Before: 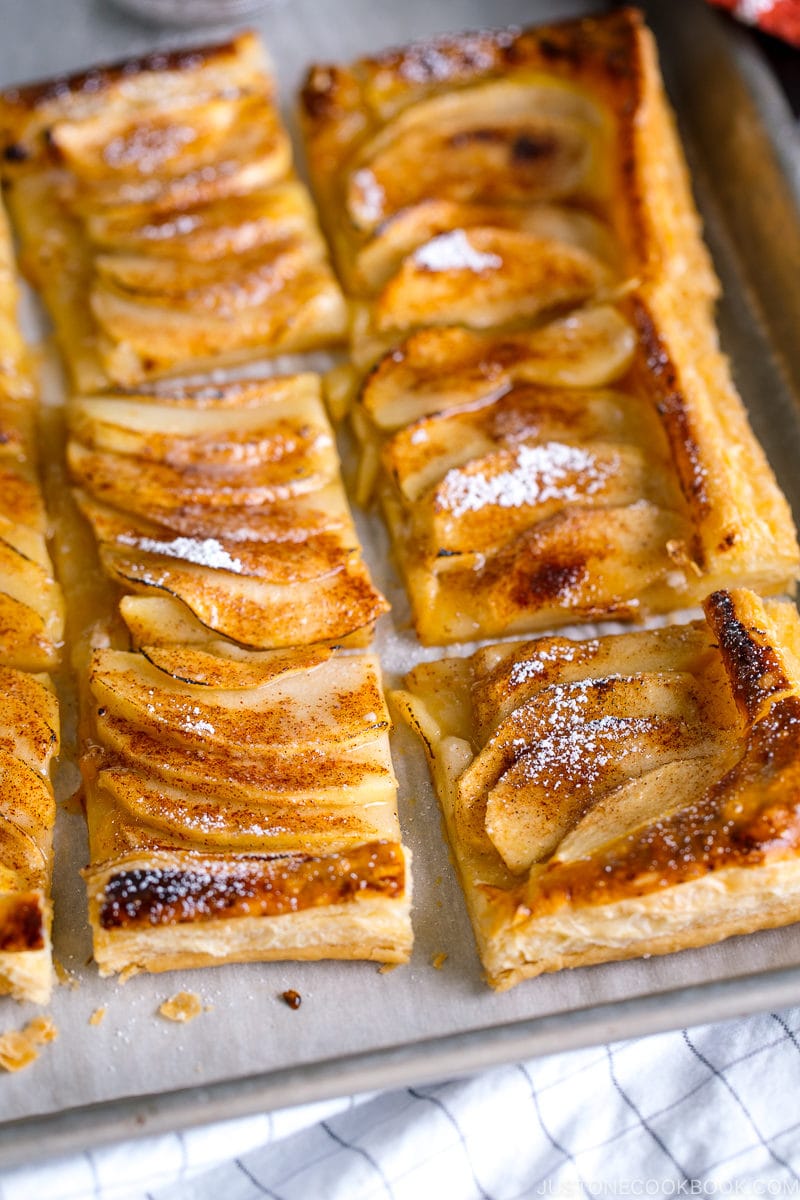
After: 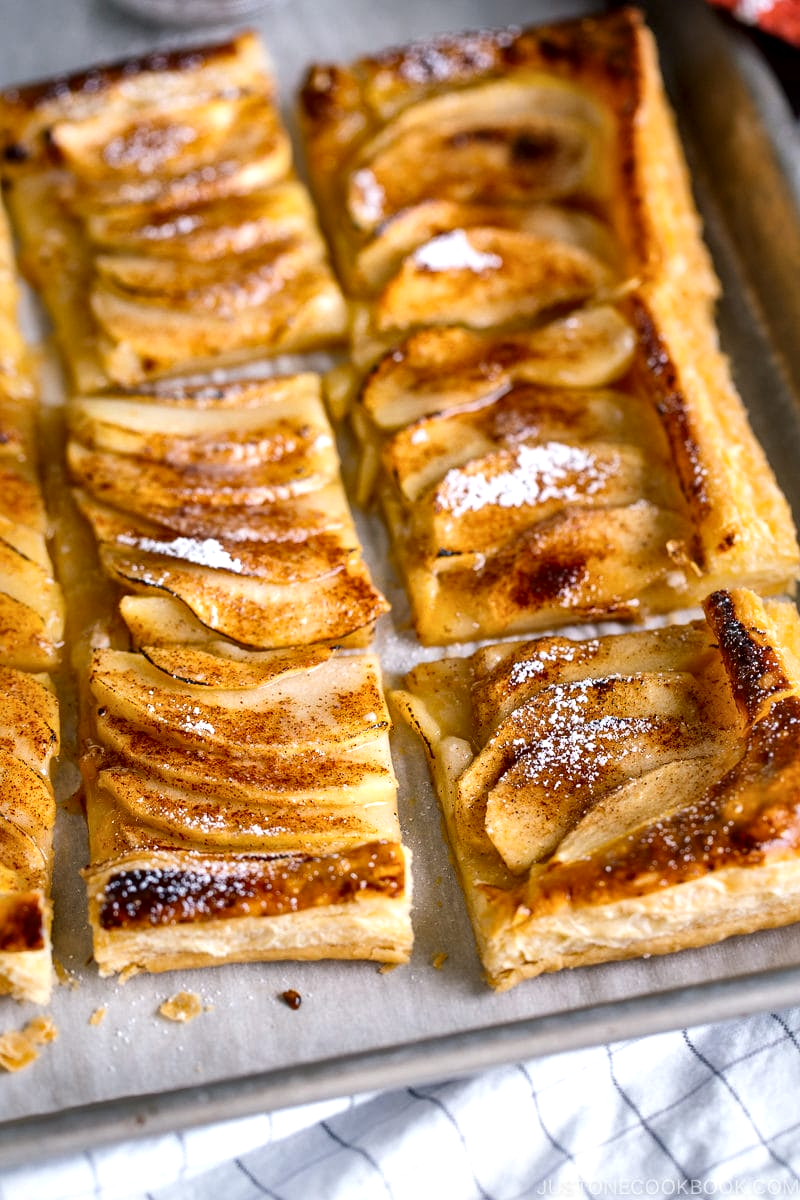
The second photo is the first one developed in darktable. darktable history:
local contrast: mode bilateral grid, contrast 25, coarseness 47, detail 151%, midtone range 0.2
